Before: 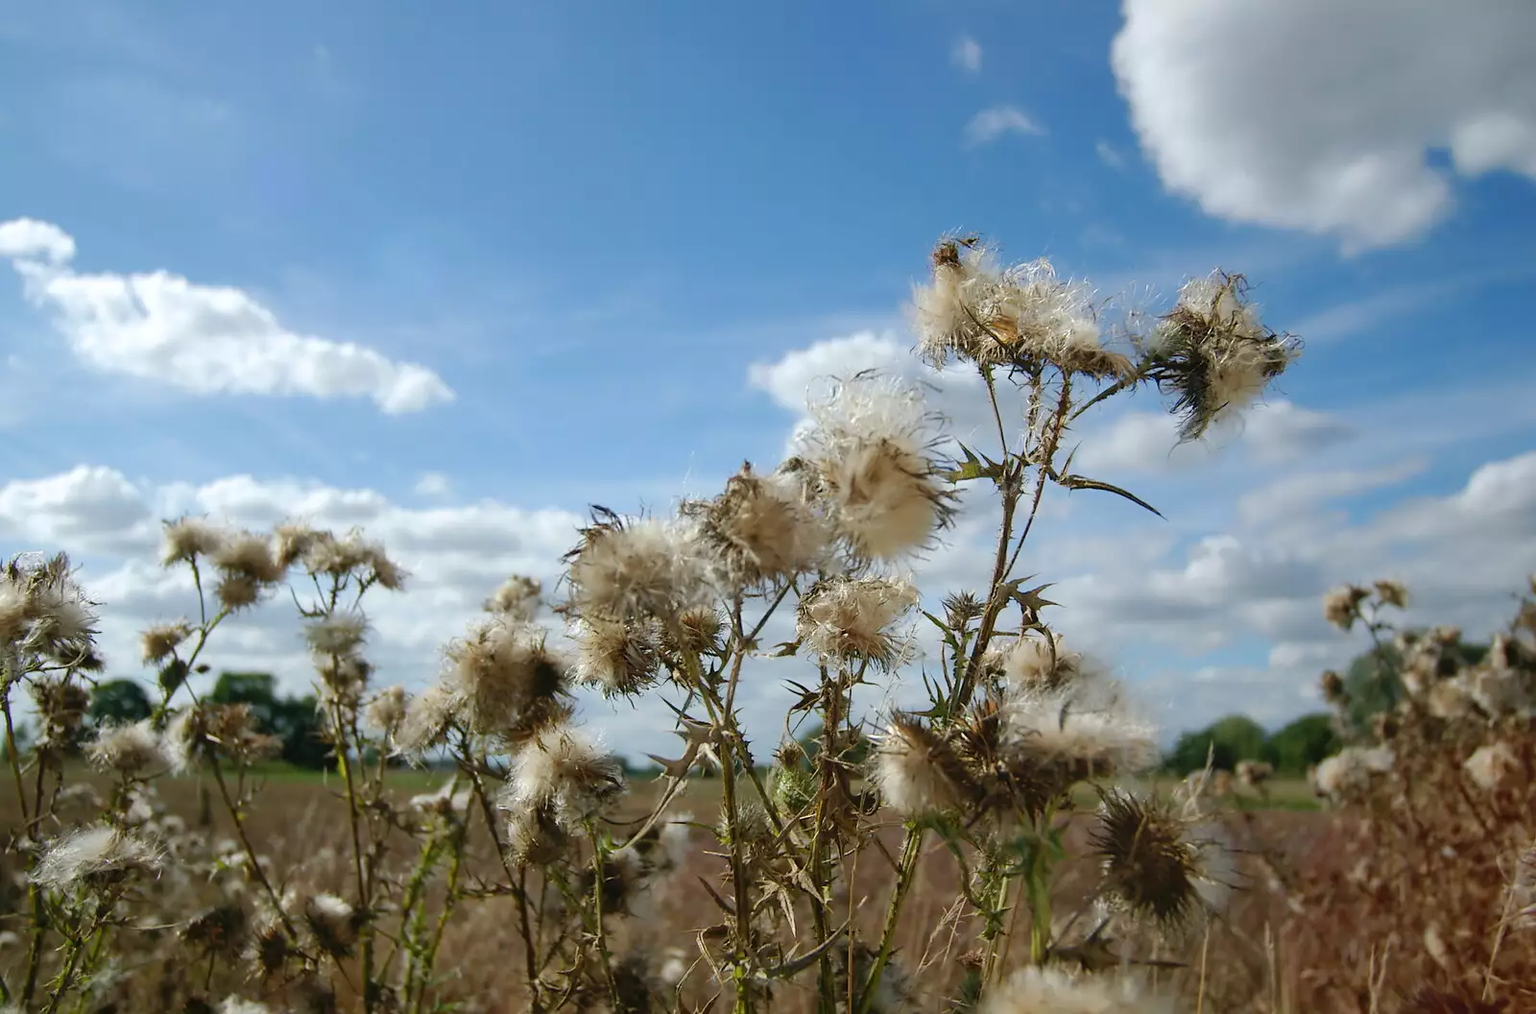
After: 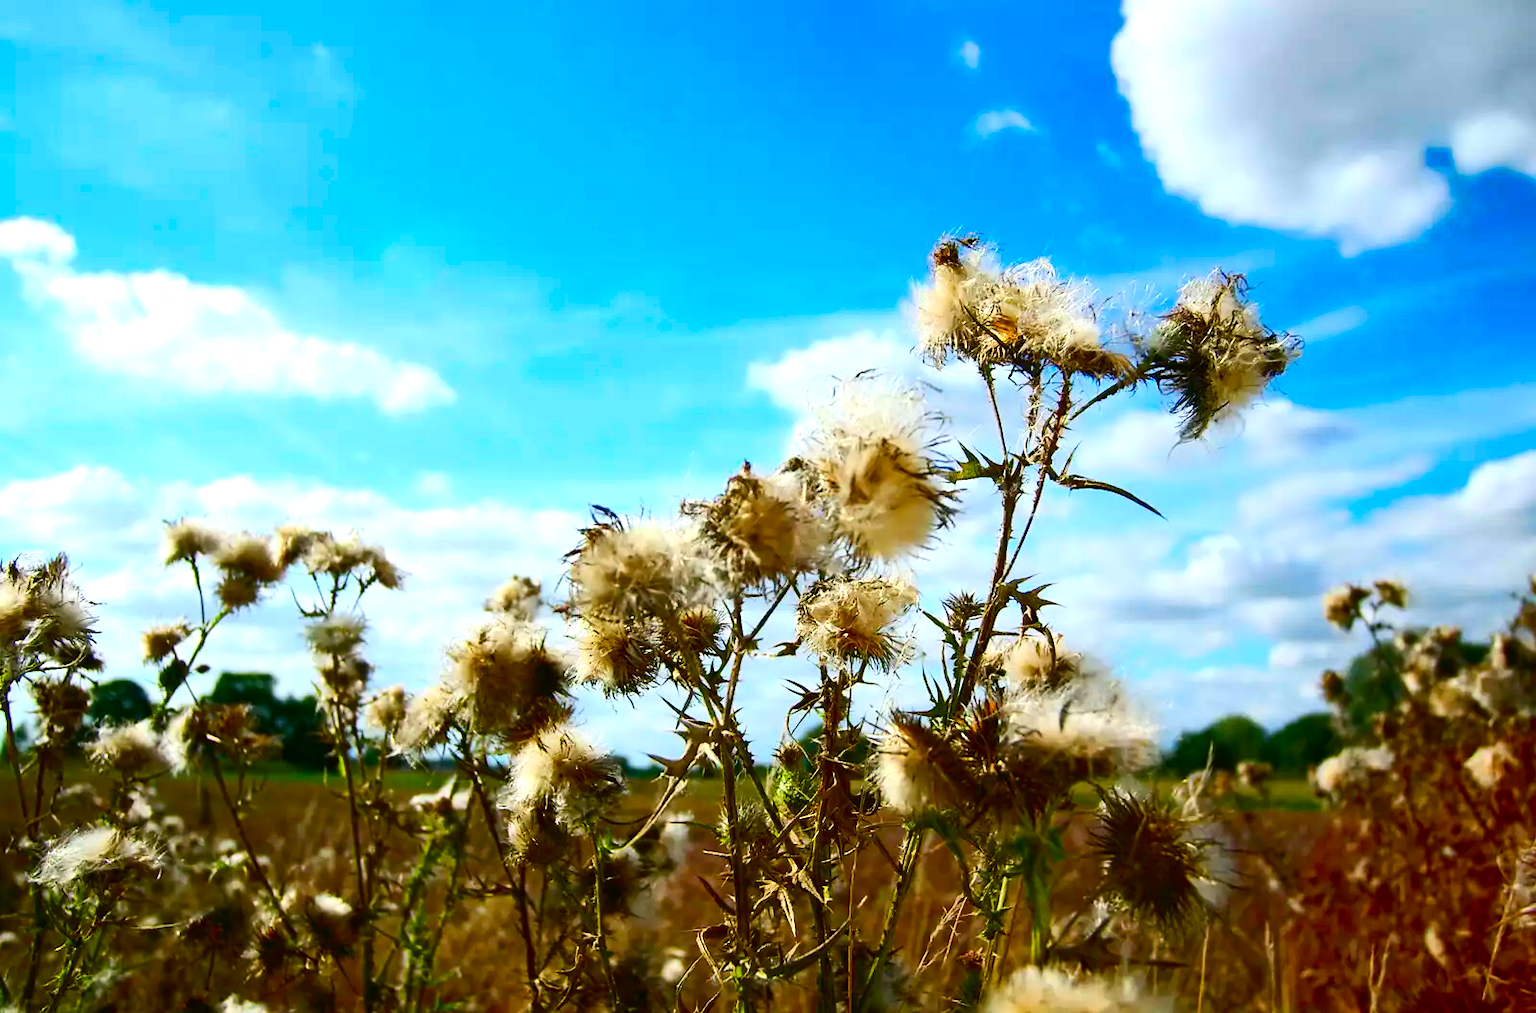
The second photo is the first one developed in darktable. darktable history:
contrast brightness saturation: contrast 0.262, brightness 0.02, saturation 0.854
color balance rgb: linear chroma grading › mid-tones 7.306%, perceptual saturation grading › global saturation 20%, perceptual saturation grading › highlights -25.812%, perceptual saturation grading › shadows 26.147%, perceptual brilliance grading › global brilliance 20.769%, perceptual brilliance grading › shadows -34.325%
